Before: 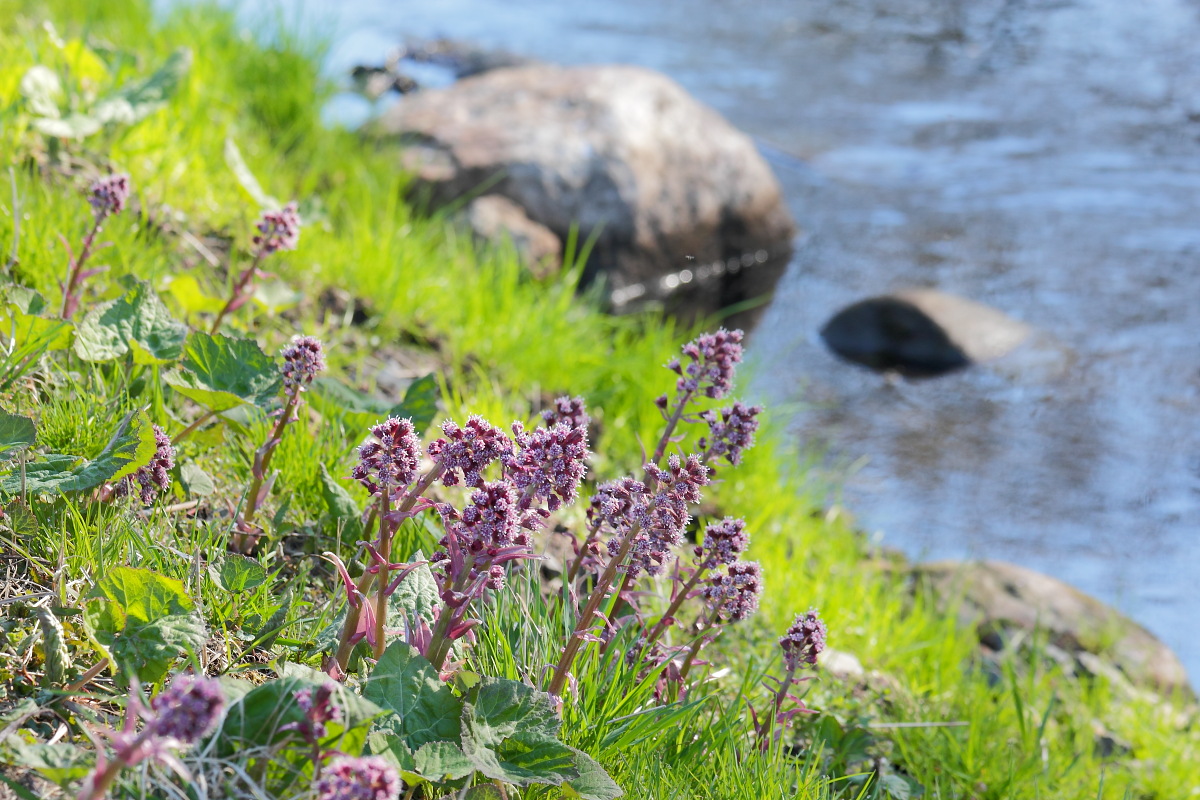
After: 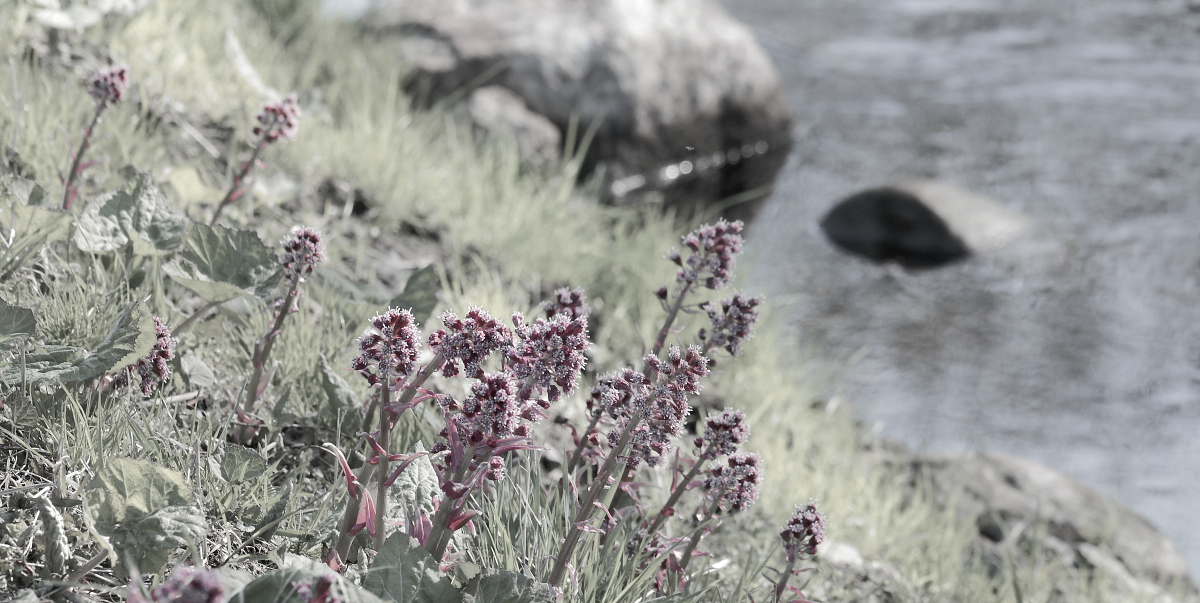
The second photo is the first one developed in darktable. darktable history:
crop: top 13.633%, bottom 10.924%
color zones: curves: ch1 [(0, 0.34) (0.143, 0.164) (0.286, 0.152) (0.429, 0.176) (0.571, 0.173) (0.714, 0.188) (0.857, 0.199) (1, 0.34)], mix 26.44%
